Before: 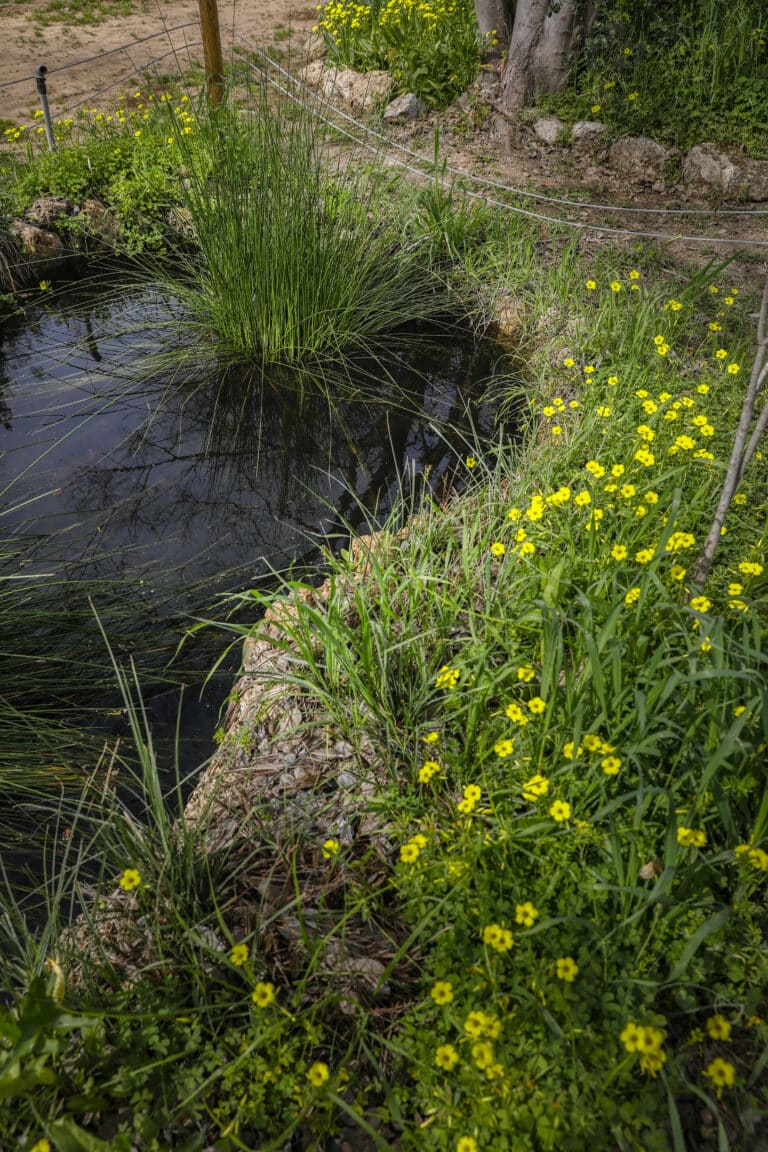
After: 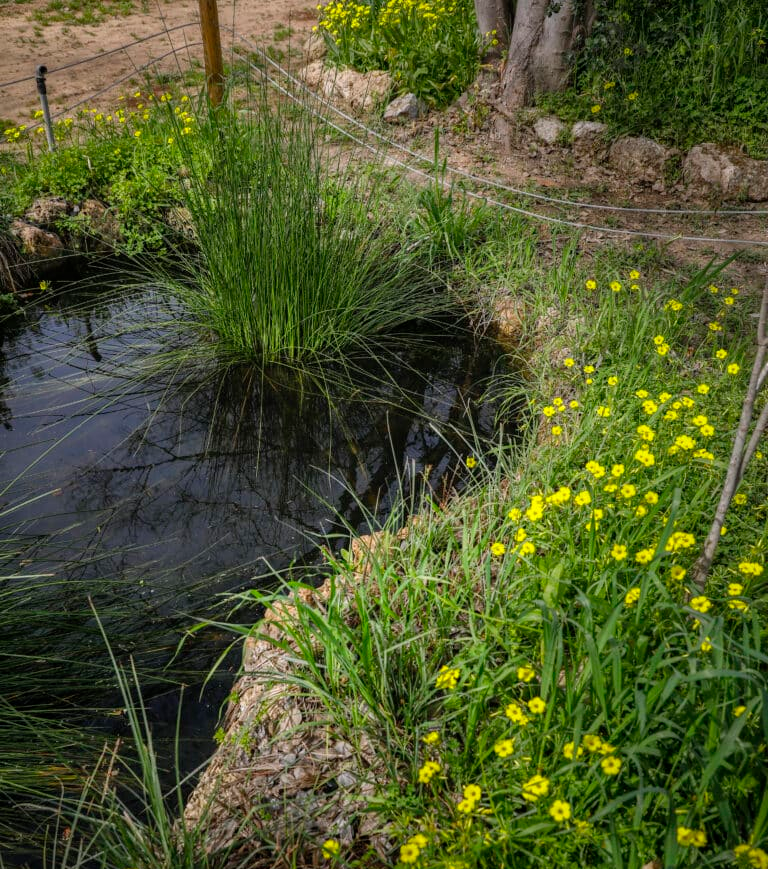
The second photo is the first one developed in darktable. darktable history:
crop: bottom 24.556%
